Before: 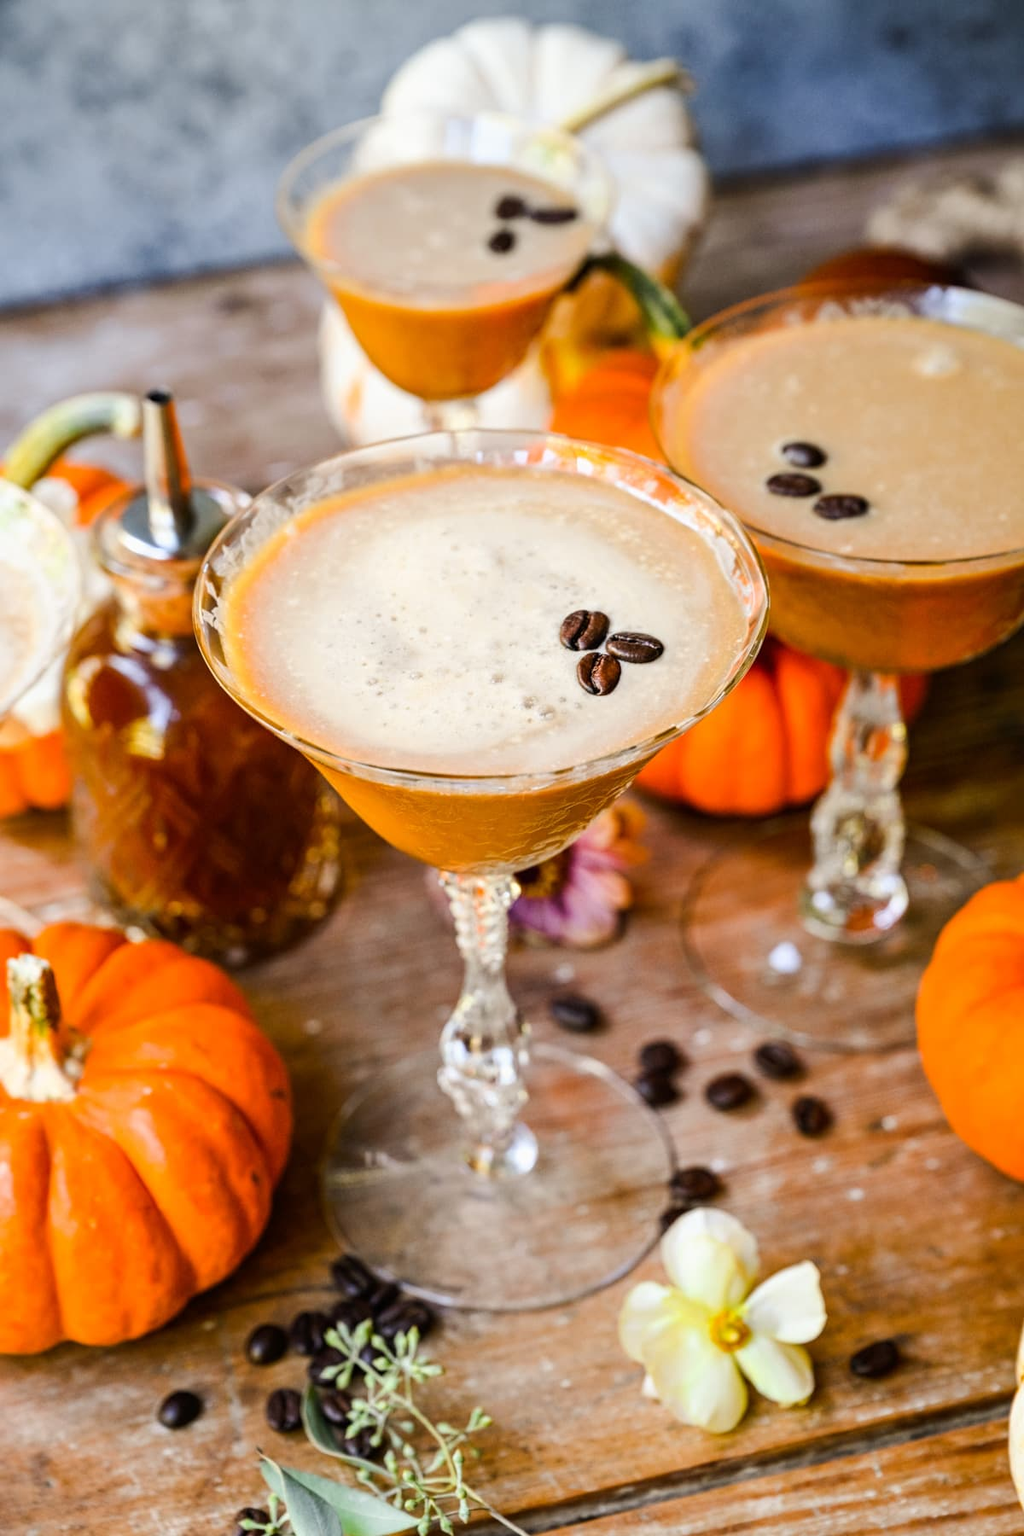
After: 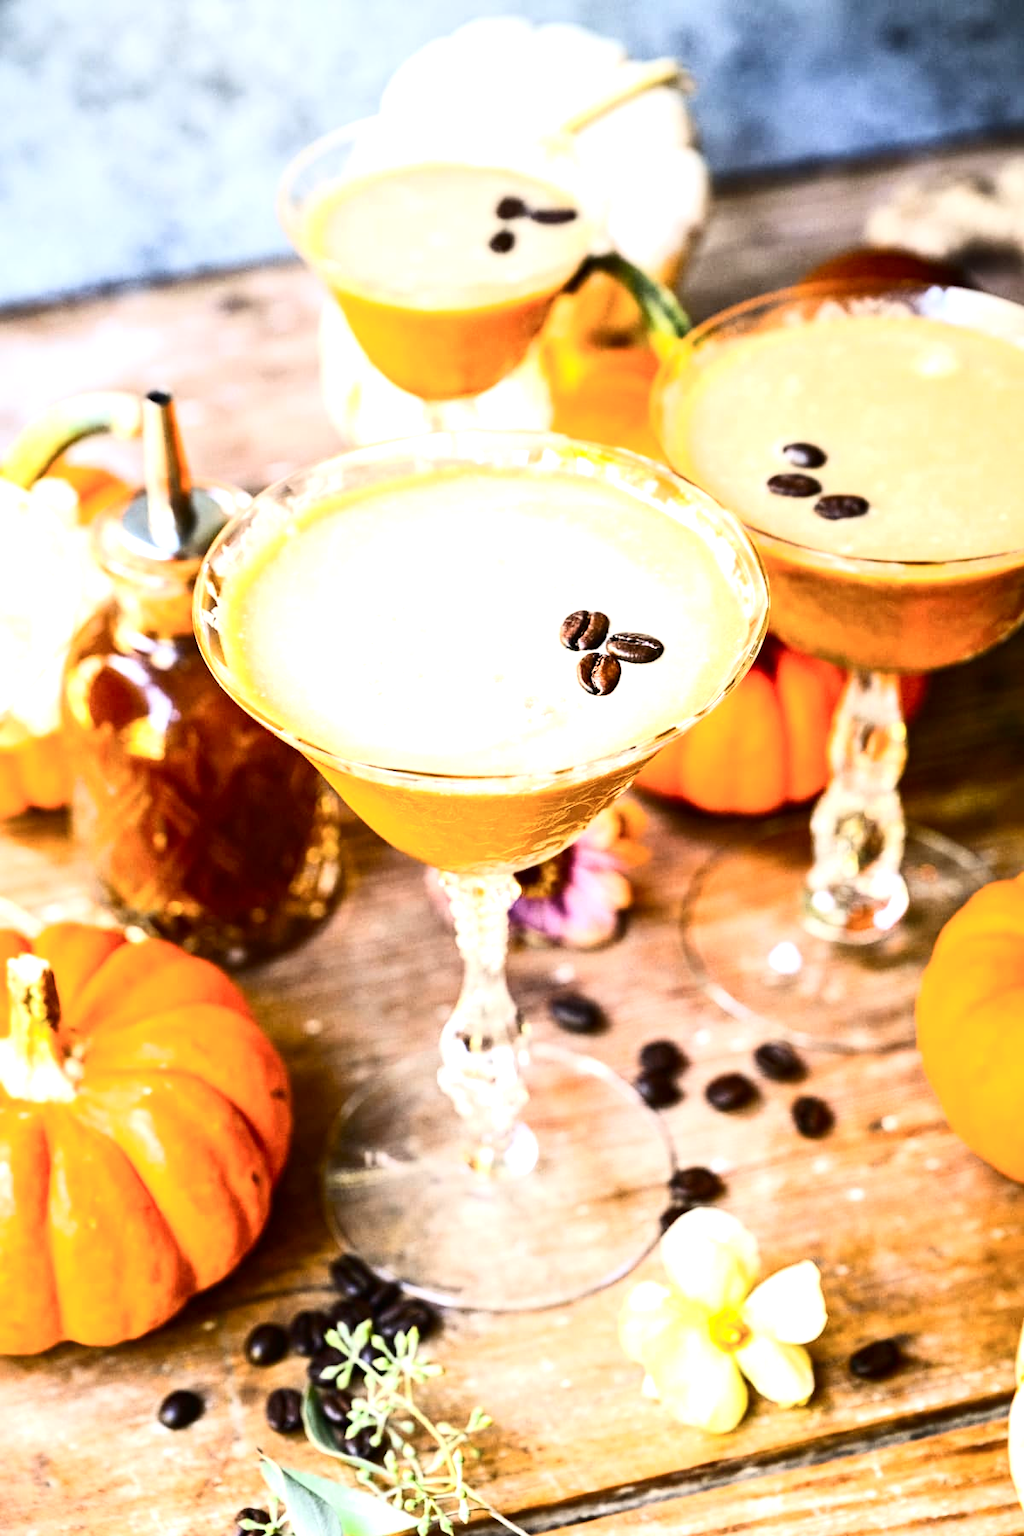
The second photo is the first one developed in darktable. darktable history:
contrast brightness saturation: contrast 0.28
exposure: black level correction 0, exposure 1.1 EV, compensate exposure bias true, compensate highlight preservation false
color correction: saturation 0.98
